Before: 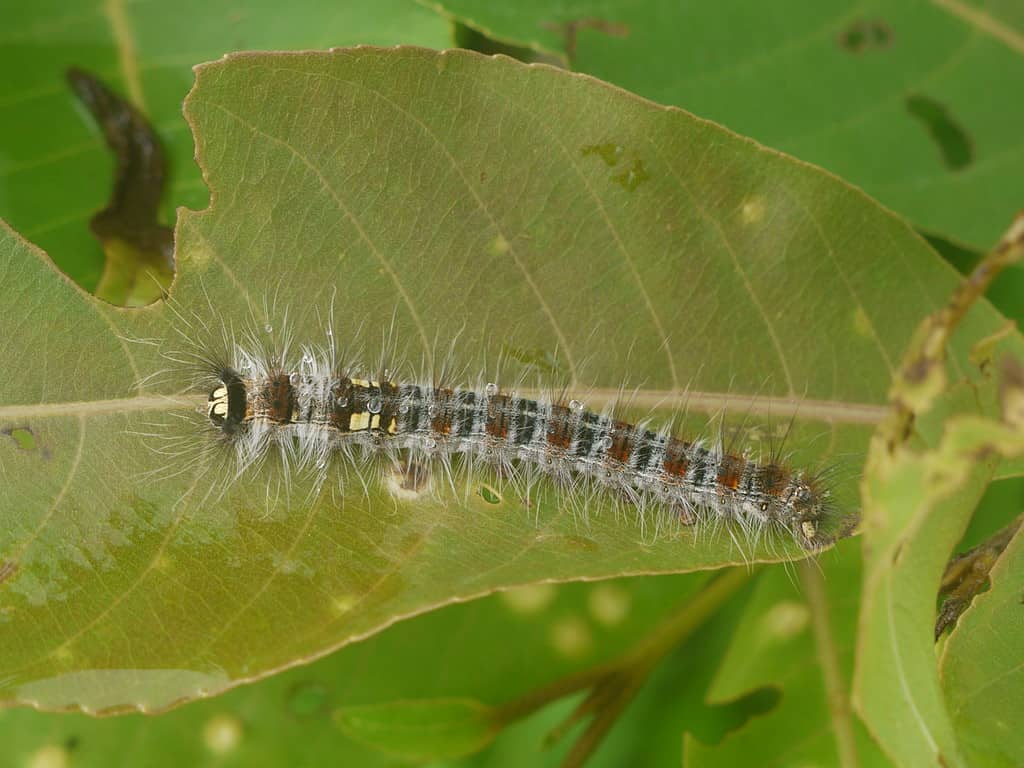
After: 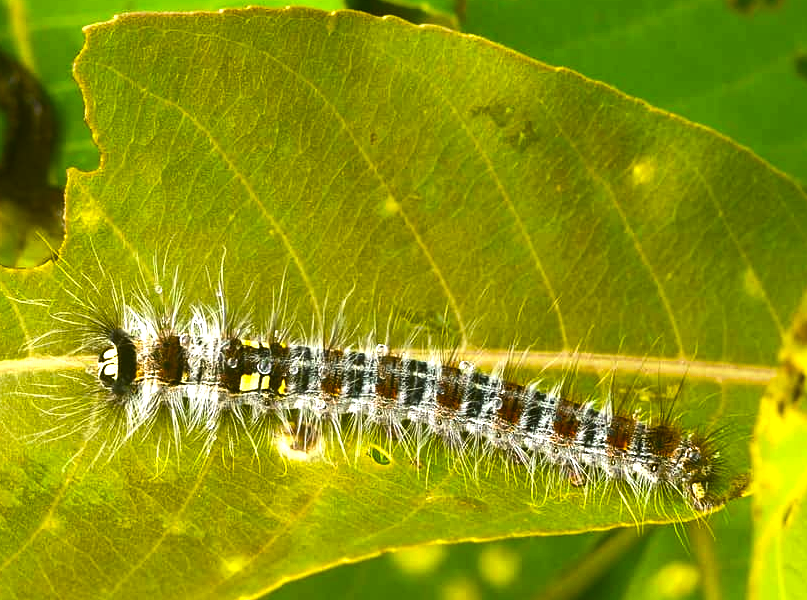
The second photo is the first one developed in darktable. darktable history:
color balance rgb: linear chroma grading › global chroma 9%, perceptual saturation grading › global saturation 36%, perceptual saturation grading › shadows 35%, perceptual brilliance grading › global brilliance 21.21%, perceptual brilliance grading › shadows -35%, global vibrance 21.21%
crop and rotate: left 10.77%, top 5.1%, right 10.41%, bottom 16.76%
vibrance: vibrance 0%
tone equalizer: -8 EV -0.75 EV, -7 EV -0.7 EV, -6 EV -0.6 EV, -5 EV -0.4 EV, -3 EV 0.4 EV, -2 EV 0.6 EV, -1 EV 0.7 EV, +0 EV 0.75 EV, edges refinement/feathering 500, mask exposure compensation -1.57 EV, preserve details no
